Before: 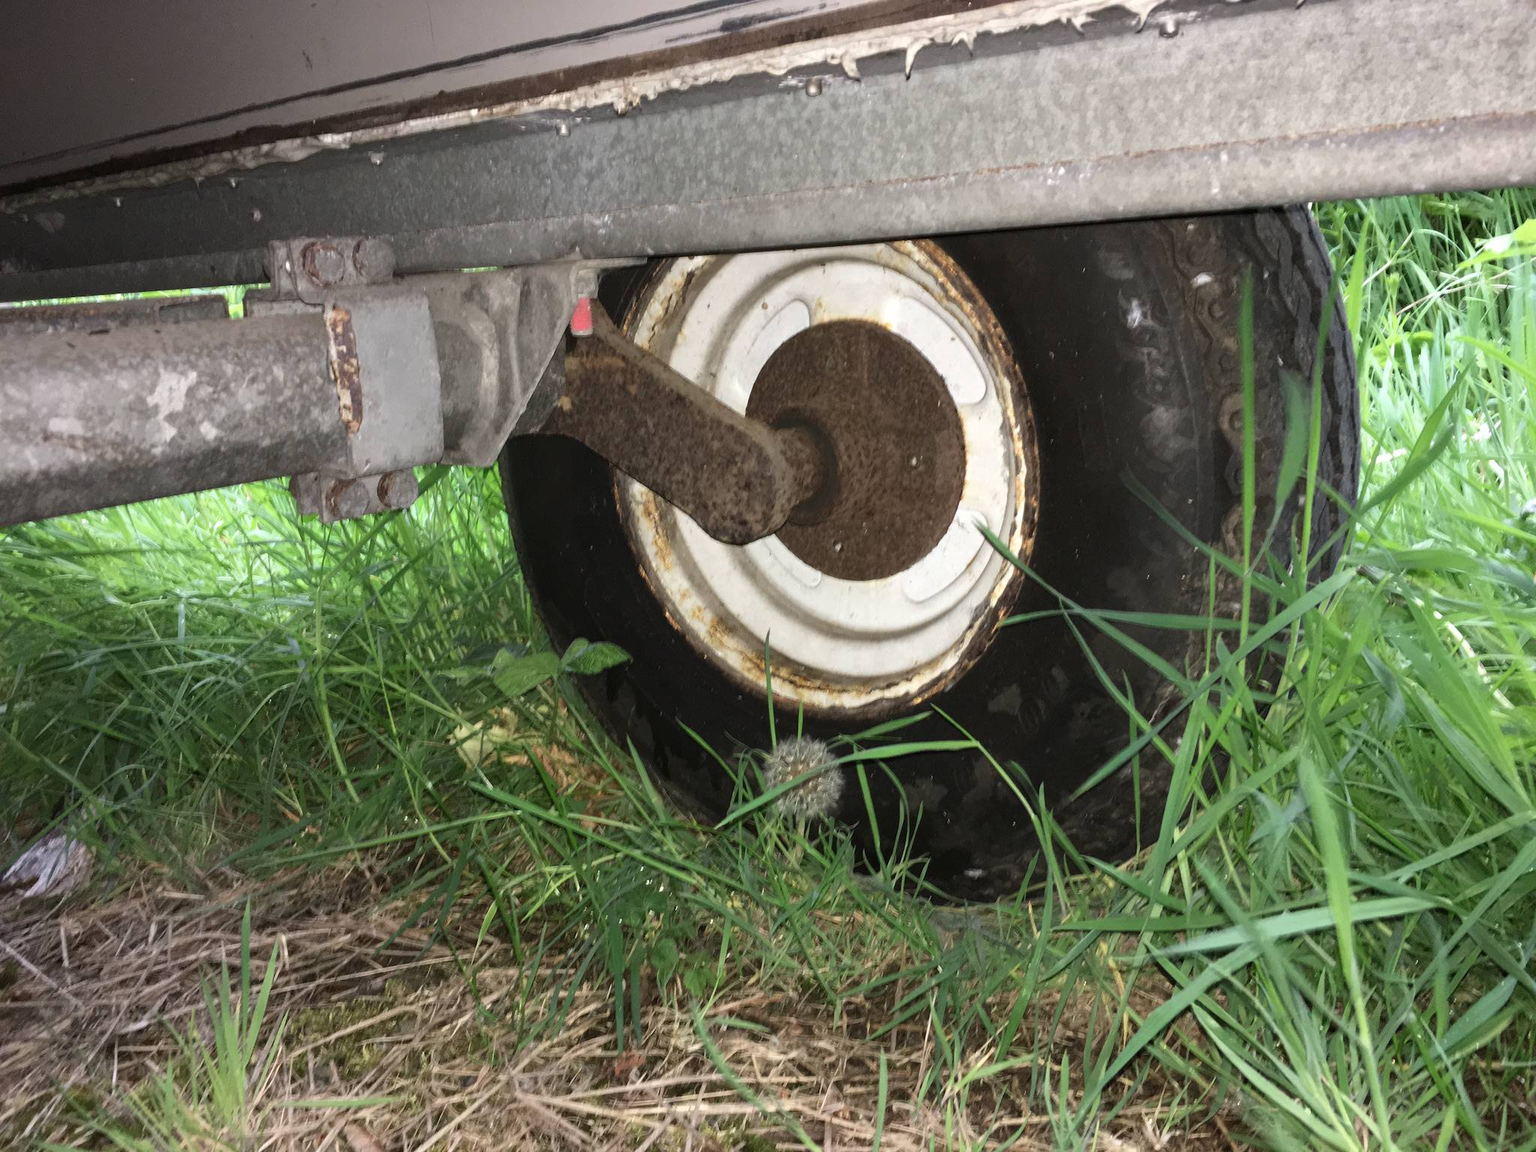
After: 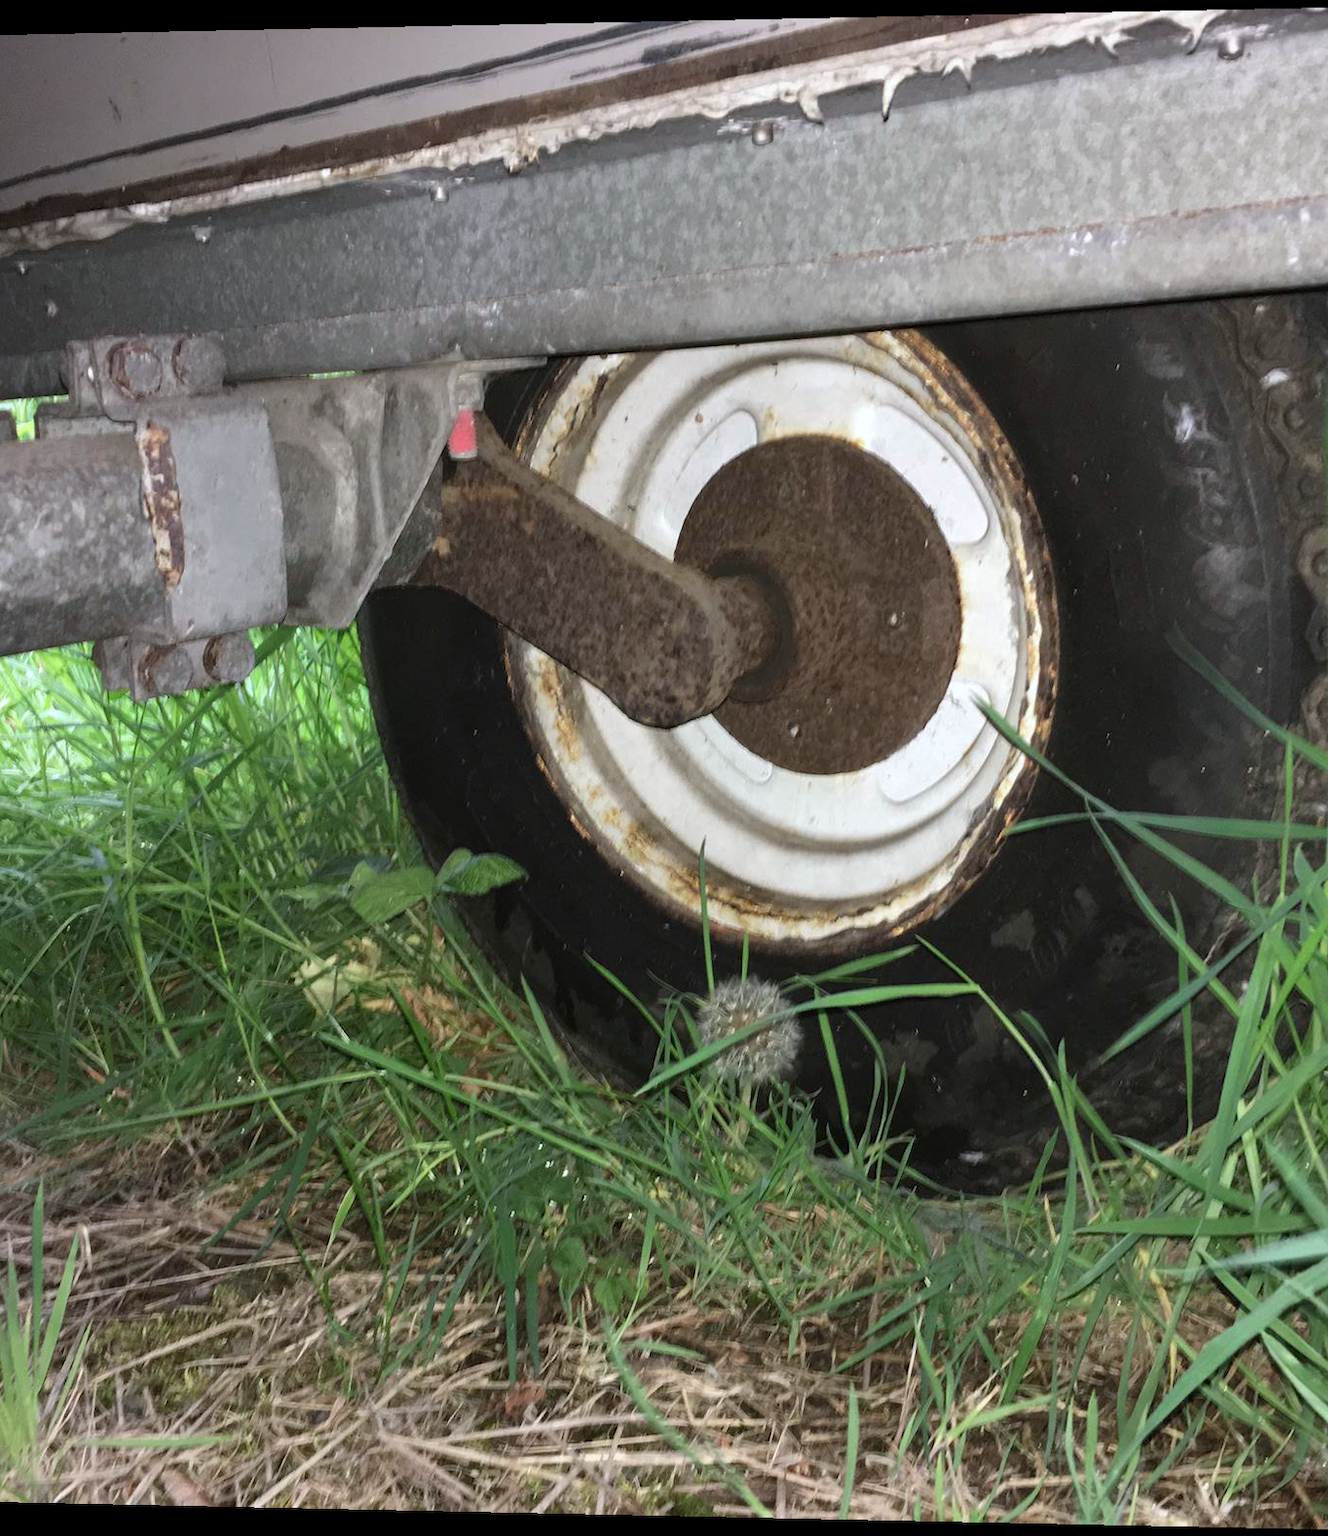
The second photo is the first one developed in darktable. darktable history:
white balance: red 0.976, blue 1.04
shadows and highlights: shadows 25, highlights -25
crop and rotate: left 13.409%, right 19.924%
rotate and perspective: lens shift (horizontal) -0.055, automatic cropping off
